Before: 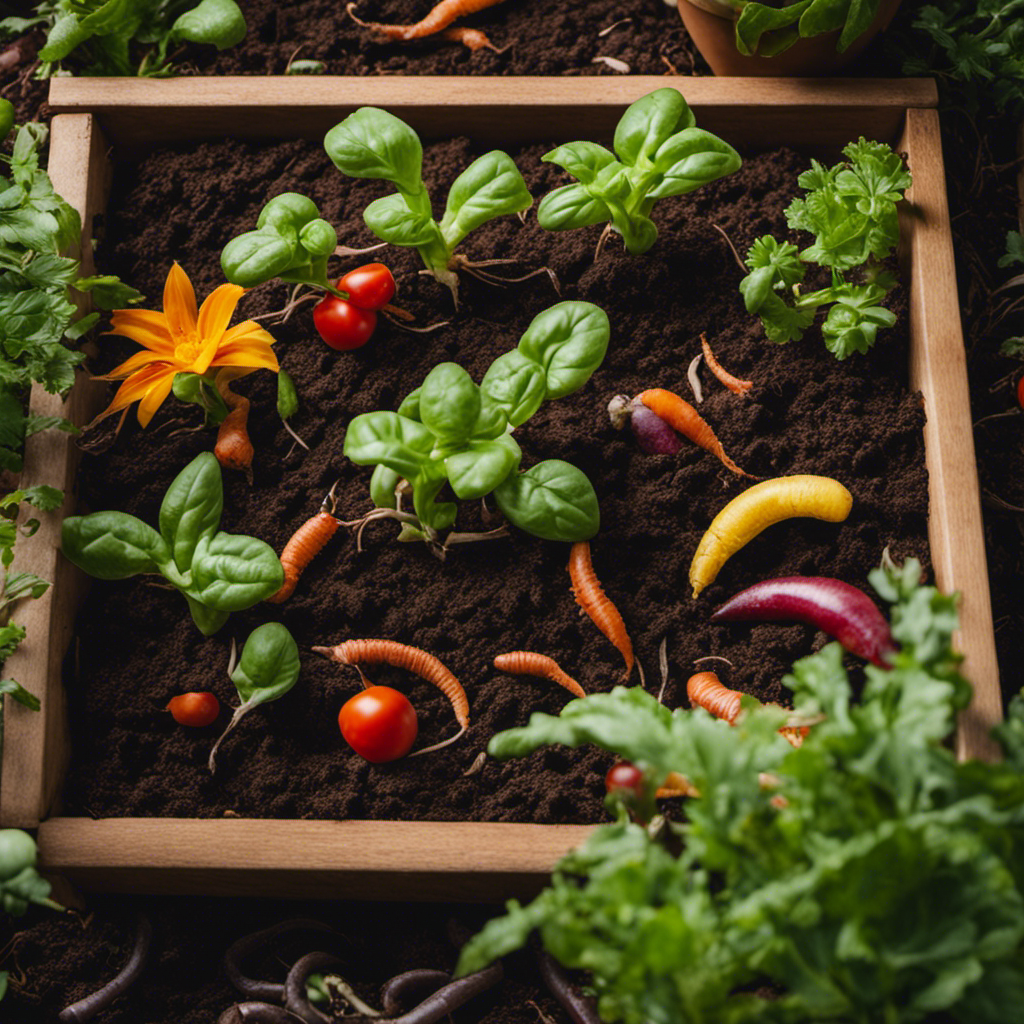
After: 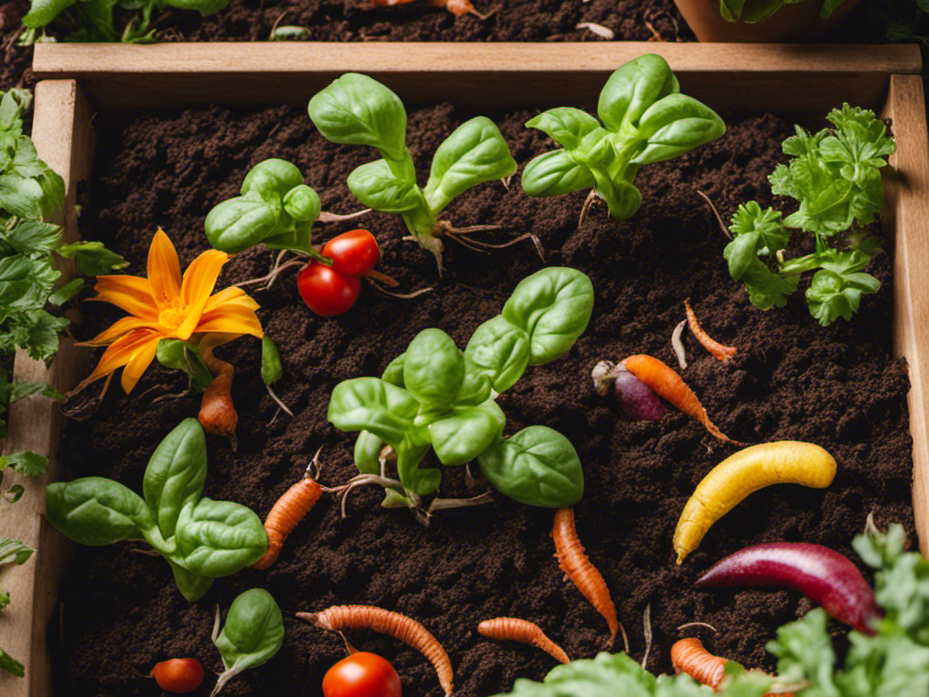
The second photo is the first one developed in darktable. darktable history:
exposure: exposure 0.128 EV, compensate highlight preservation false
crop: left 1.59%, top 3.399%, right 7.612%, bottom 28.475%
